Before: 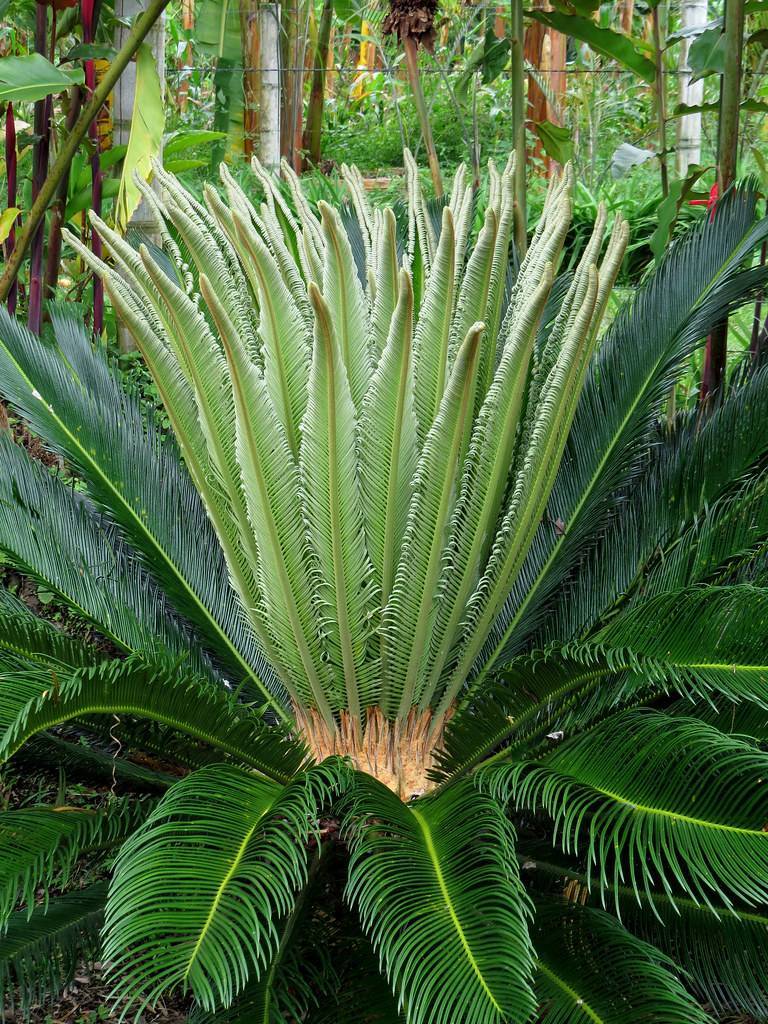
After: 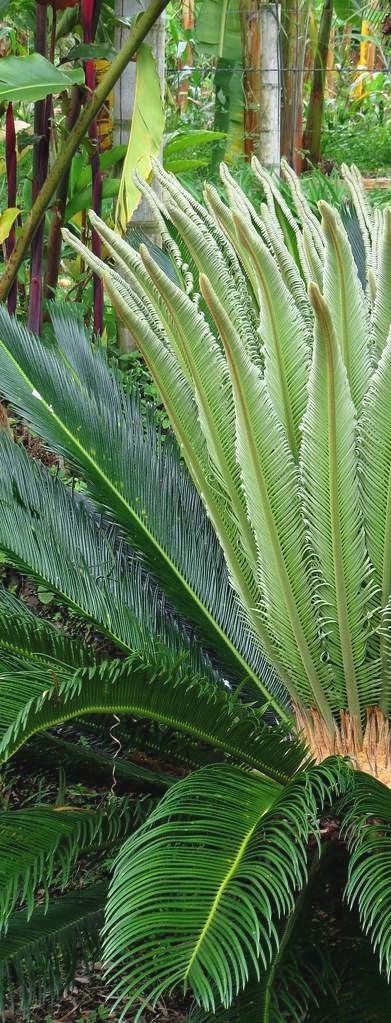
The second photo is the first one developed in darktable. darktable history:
exposure: black level correction -0.004, exposure 0.056 EV, compensate exposure bias true, compensate highlight preservation false
crop and rotate: left 0.002%, right 49.02%
